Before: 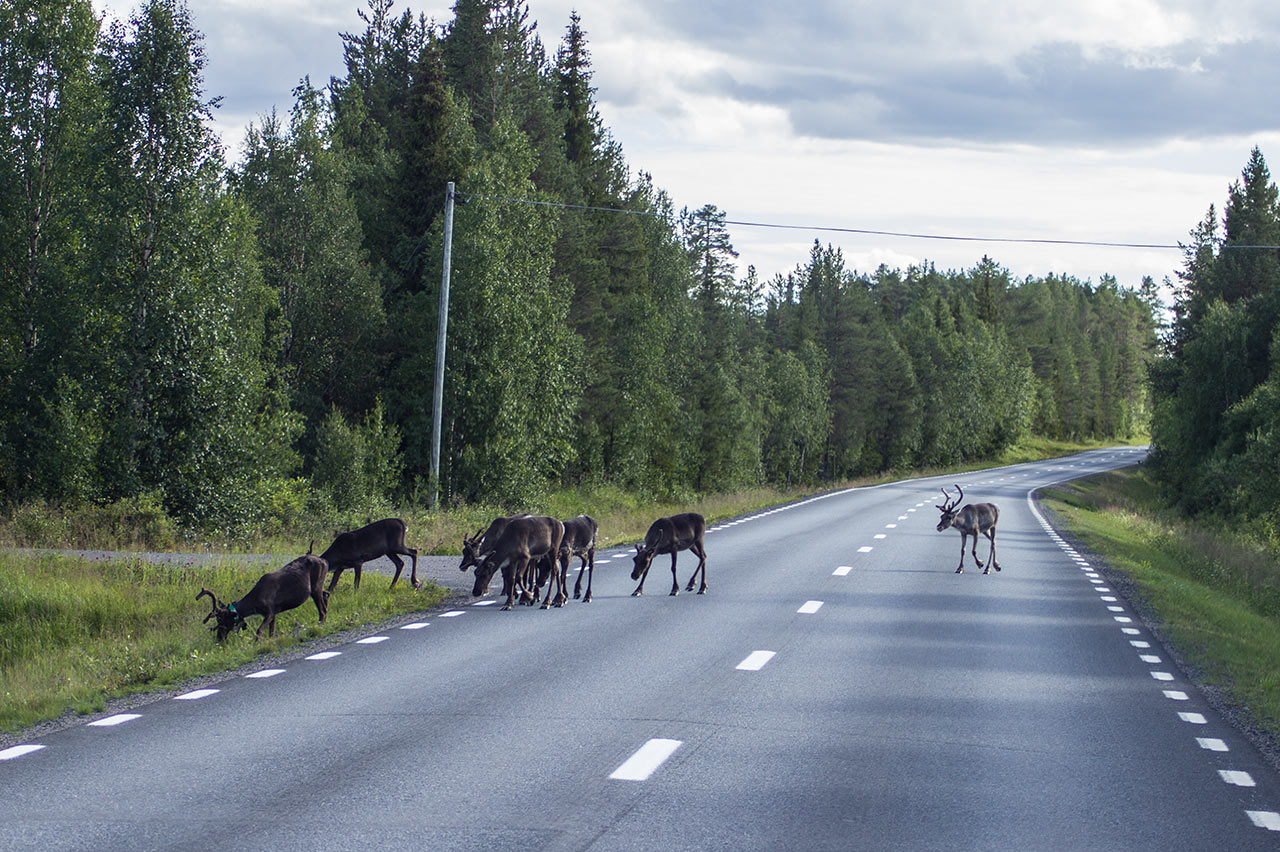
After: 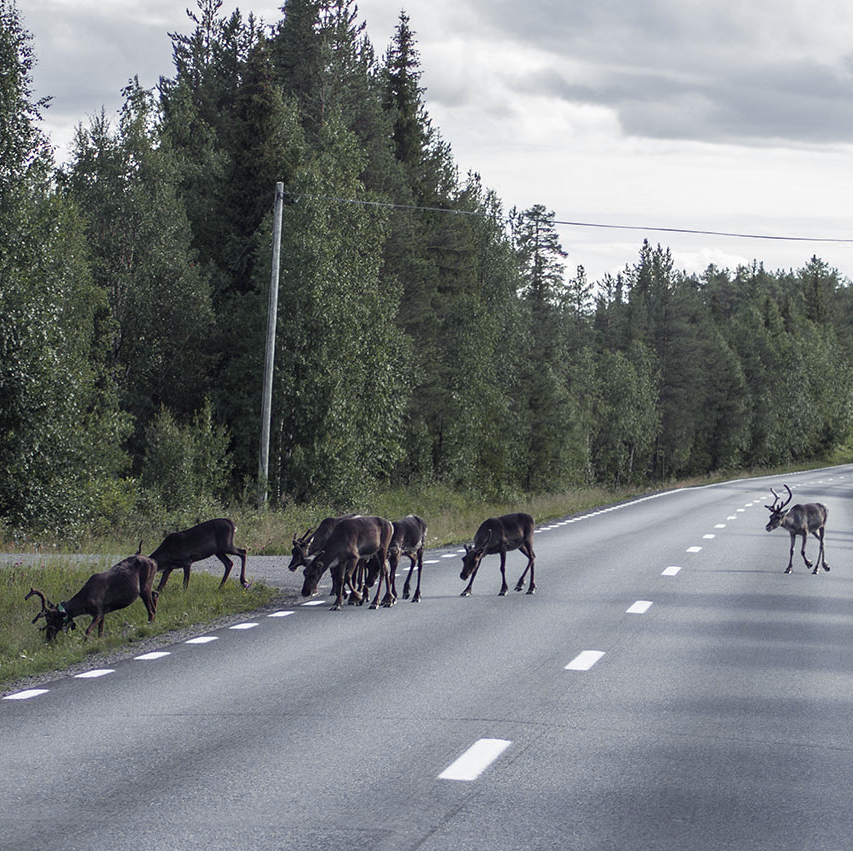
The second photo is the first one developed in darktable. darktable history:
crop and rotate: left 13.409%, right 19.924%
color zones: curves: ch0 [(0, 0.48) (0.209, 0.398) (0.305, 0.332) (0.429, 0.493) (0.571, 0.5) (0.714, 0.5) (0.857, 0.5) (1, 0.48)]; ch1 [(0, 0.736) (0.143, 0.625) (0.225, 0.371) (0.429, 0.256) (0.571, 0.241) (0.714, 0.213) (0.857, 0.48) (1, 0.736)]; ch2 [(0, 0.448) (0.143, 0.498) (0.286, 0.5) (0.429, 0.5) (0.571, 0.5) (0.714, 0.5) (0.857, 0.5) (1, 0.448)]
